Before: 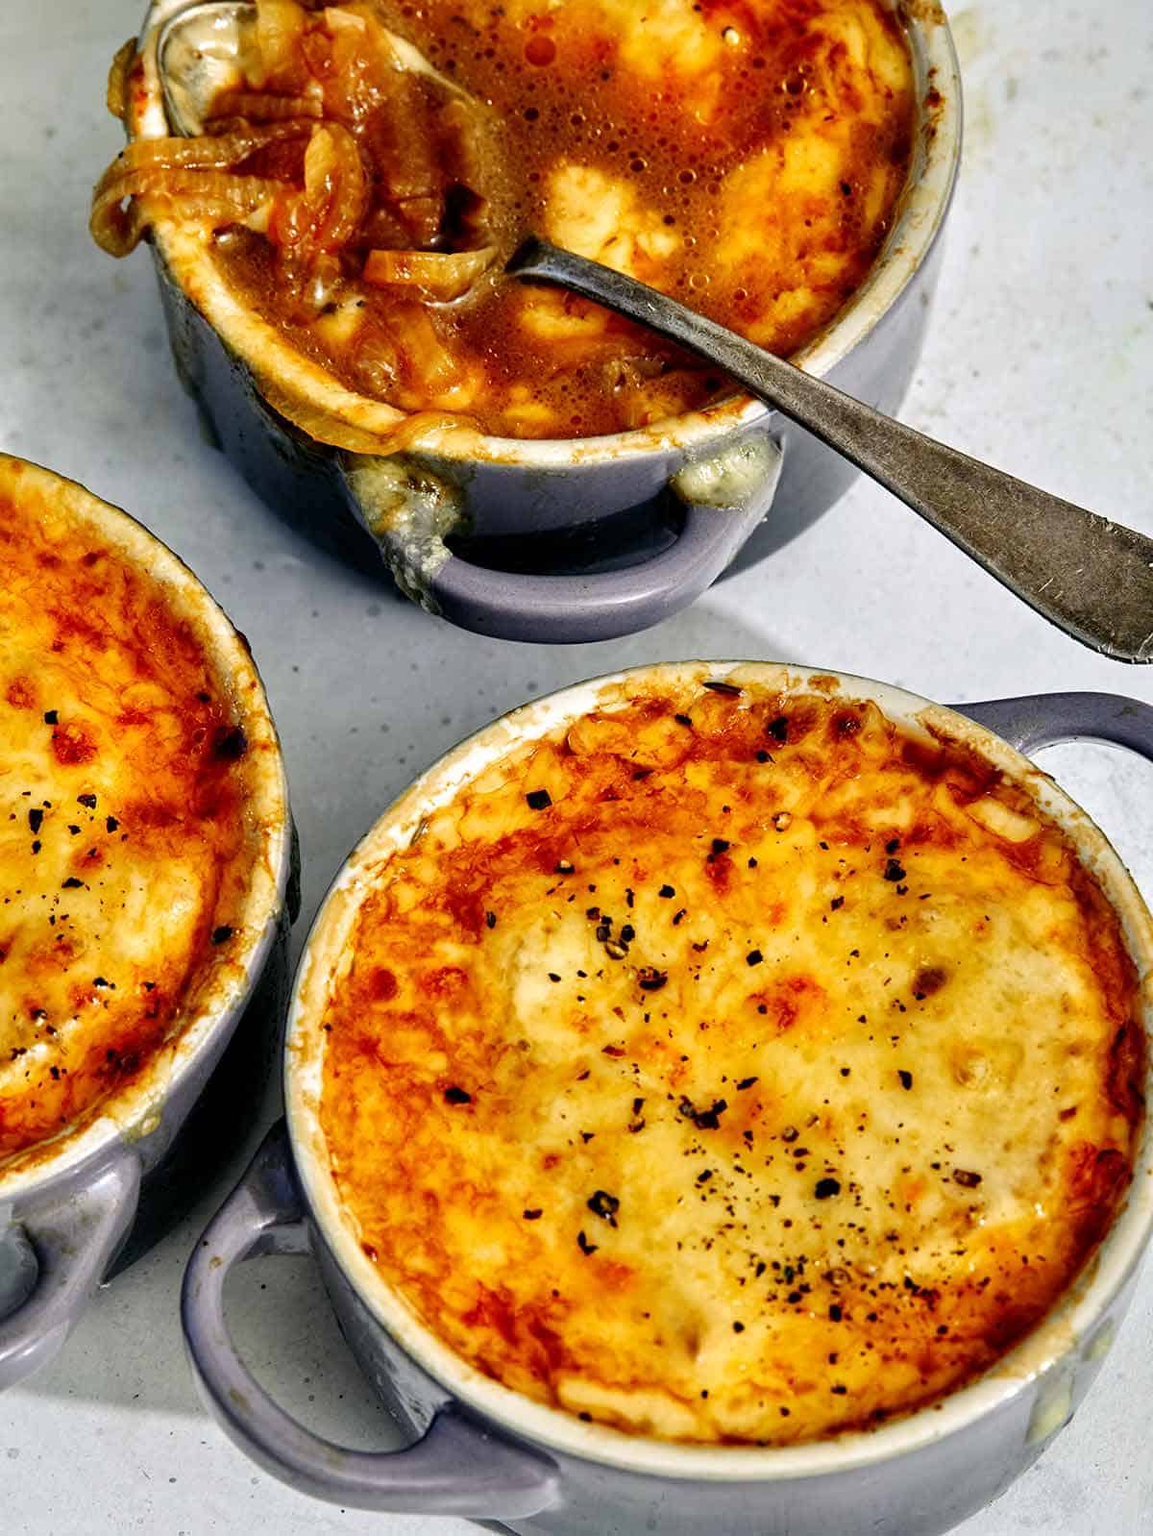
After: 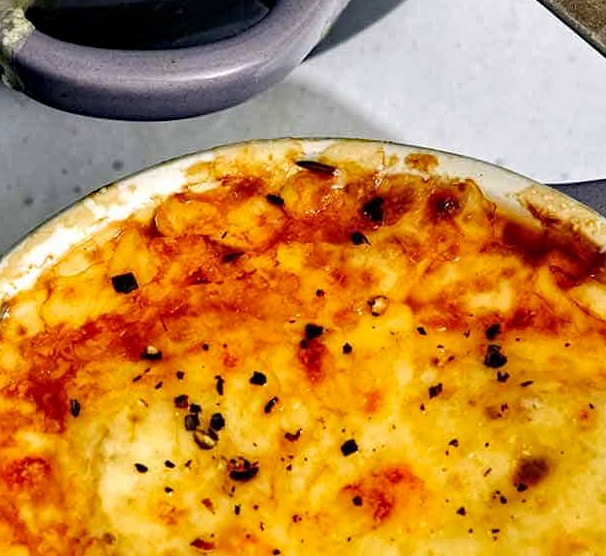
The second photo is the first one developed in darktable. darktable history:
crop: left 36.356%, top 34.4%, right 13.105%, bottom 30.78%
haze removal: compatibility mode true, adaptive false
